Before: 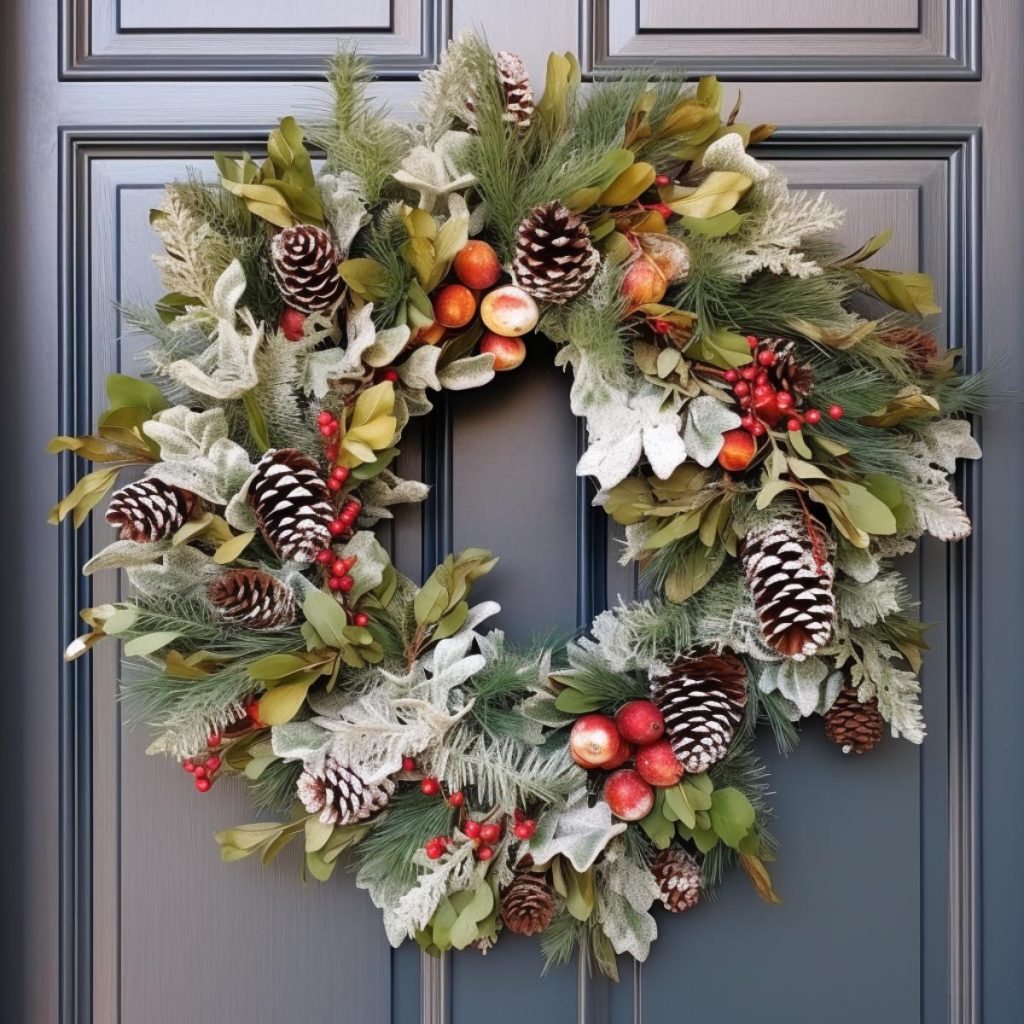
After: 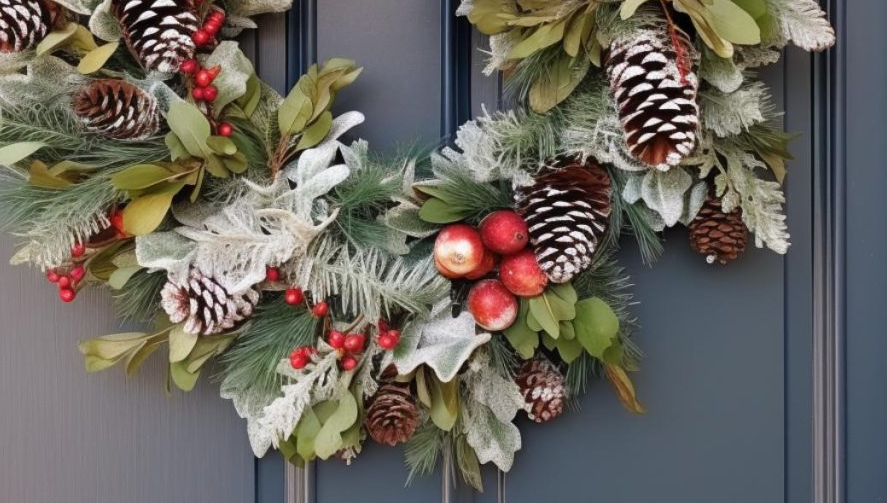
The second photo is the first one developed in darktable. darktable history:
crop and rotate: left 13.307%, top 47.895%, bottom 2.933%
